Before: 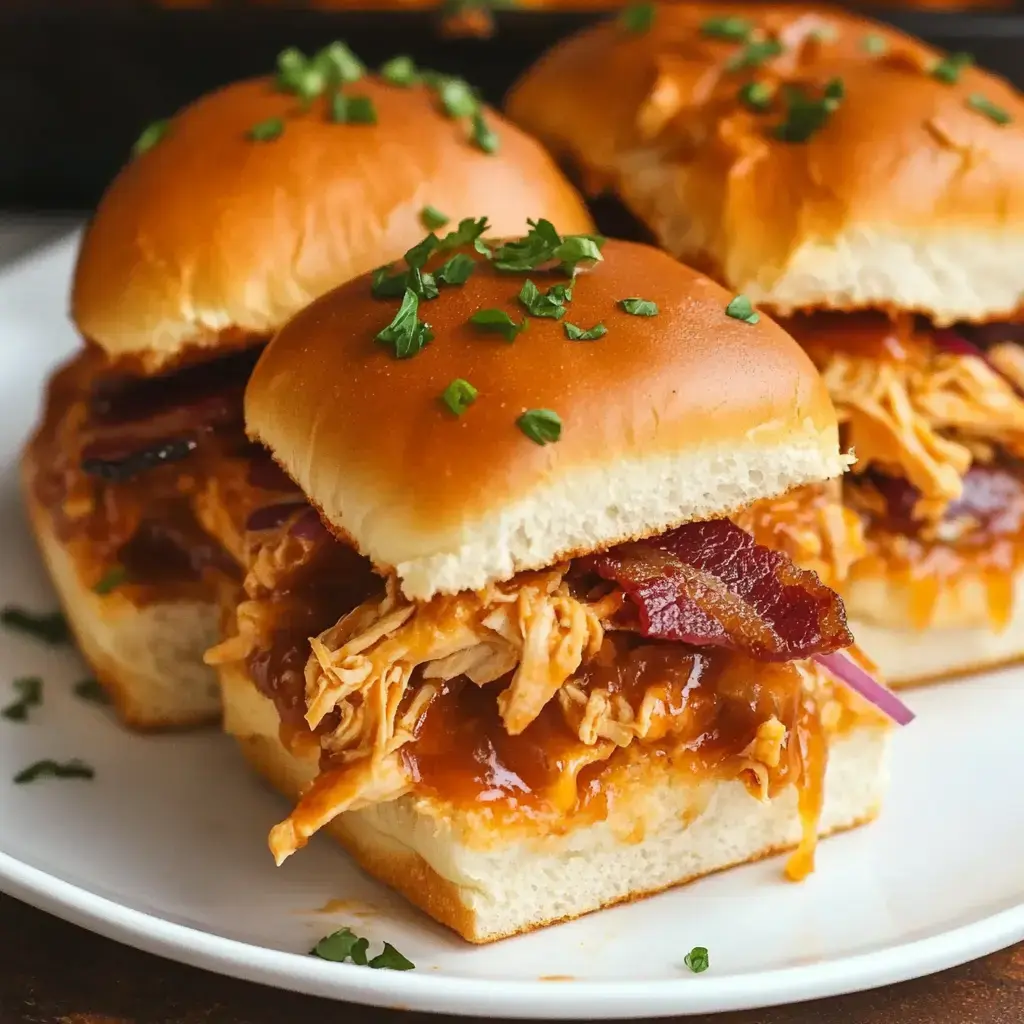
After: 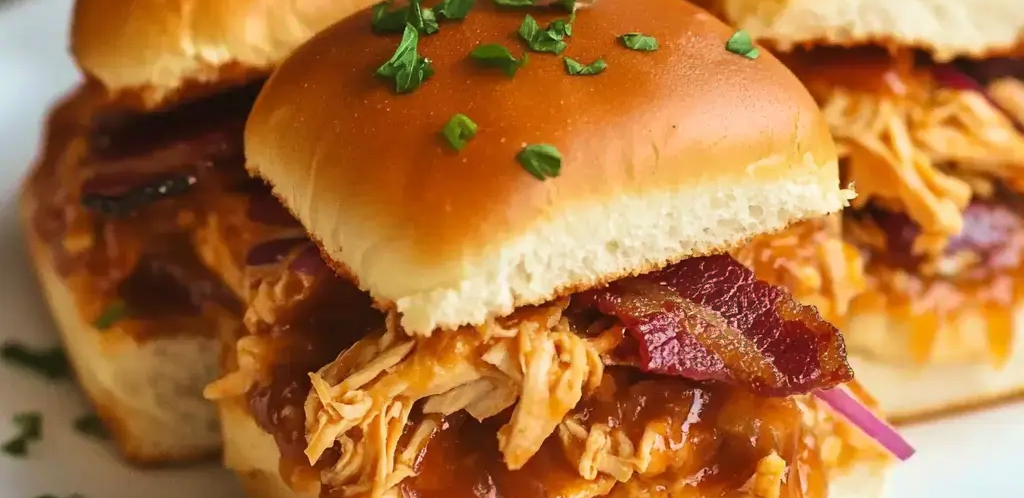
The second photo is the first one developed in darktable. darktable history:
velvia: strength 40.58%
crop and rotate: top 25.953%, bottom 25.36%
